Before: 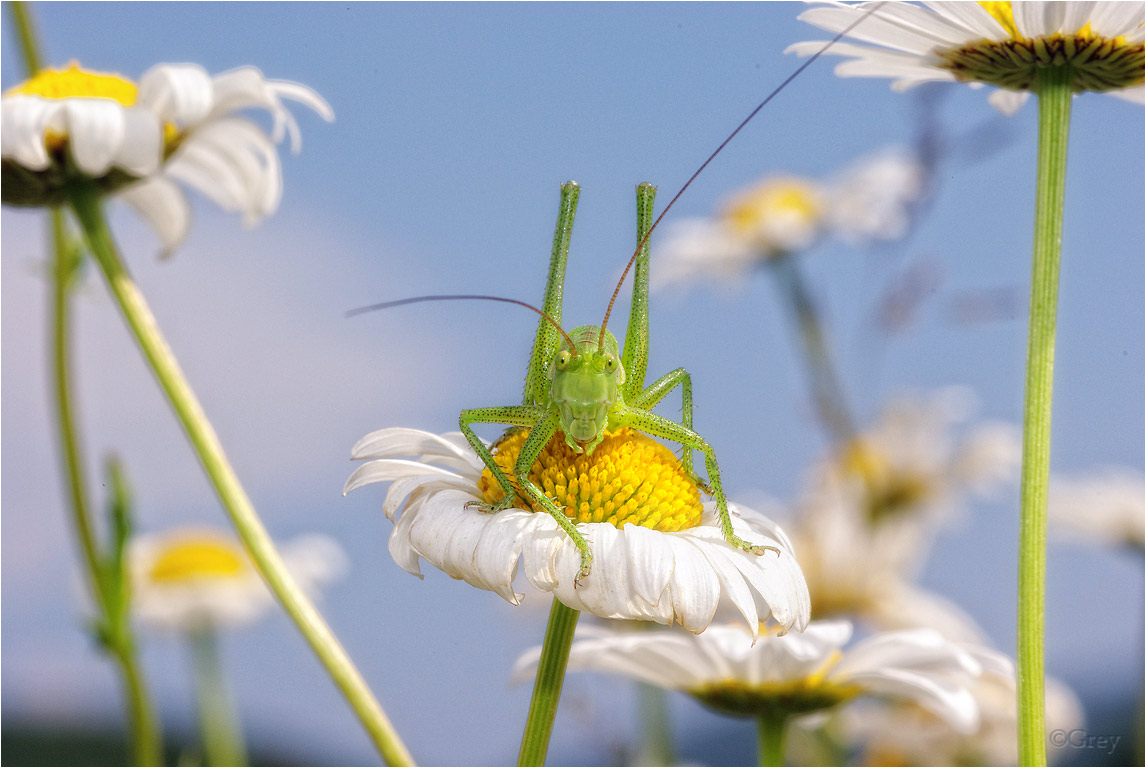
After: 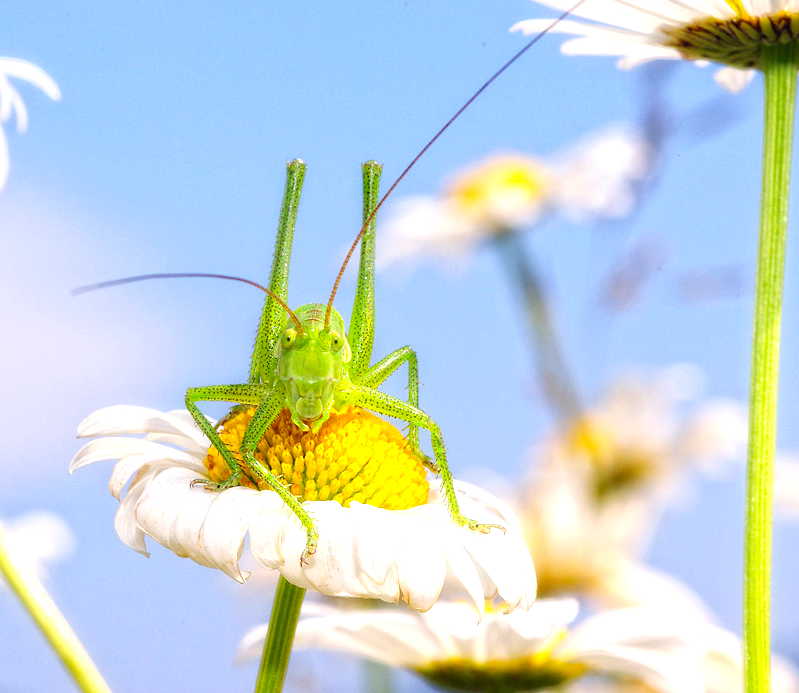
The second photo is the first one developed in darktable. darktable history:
exposure: black level correction 0, exposure 0.69 EV, compensate highlight preservation false
crop and rotate: left 23.919%, top 2.906%, right 6.336%, bottom 6.785%
contrast brightness saturation: contrast 0.087, saturation 0.265
